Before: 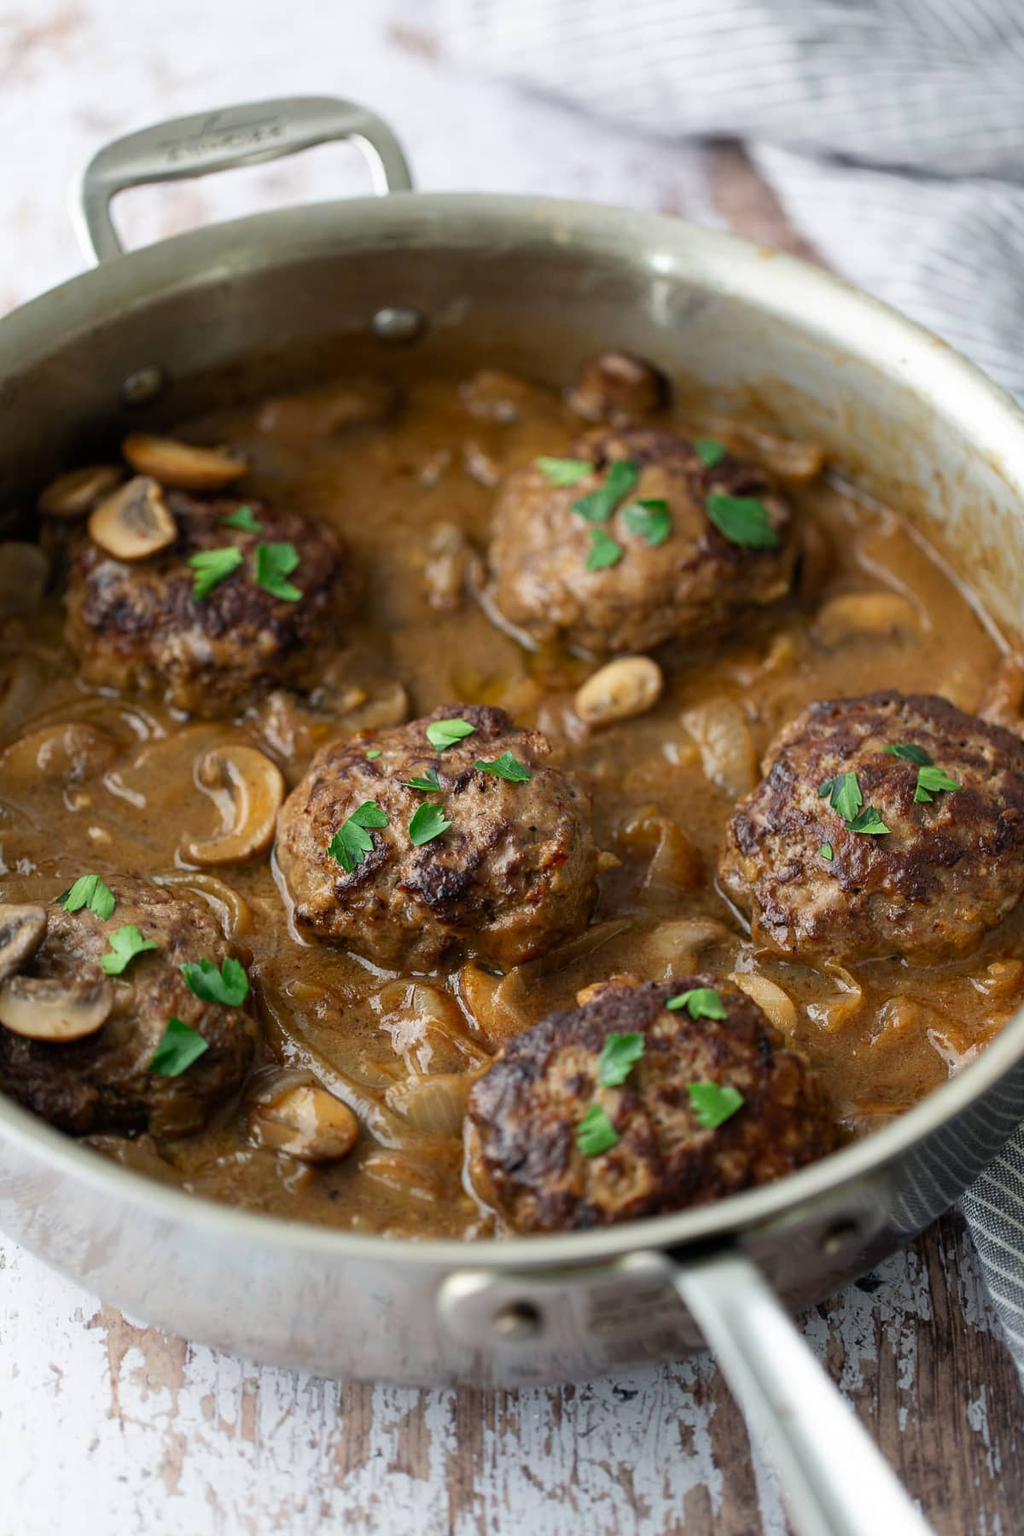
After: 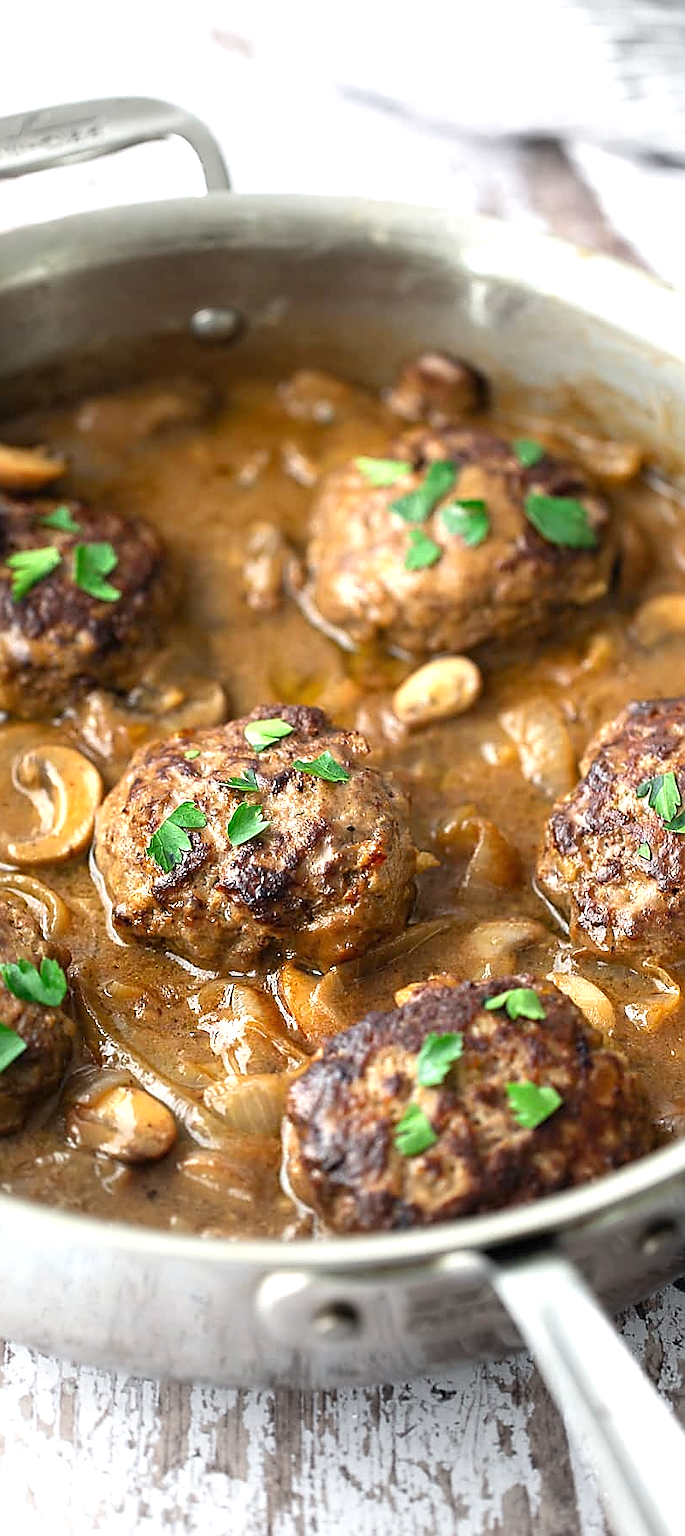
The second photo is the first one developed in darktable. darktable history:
vignetting: fall-off start 70.55%, brightness -0.266, width/height ratio 1.334
exposure: black level correction 0, exposure 1.101 EV, compensate highlight preservation false
crop and rotate: left 17.769%, right 15.307%
sharpen: radius 1.37, amount 1.234, threshold 0.707
